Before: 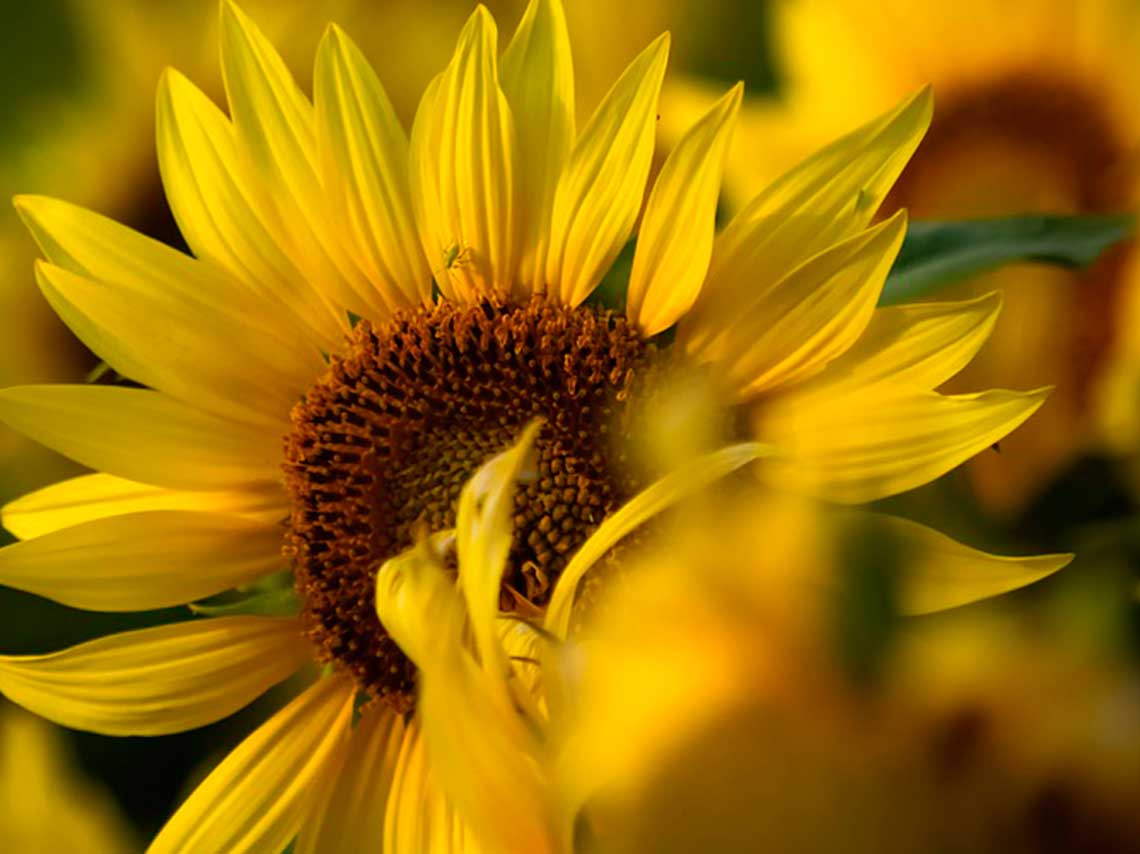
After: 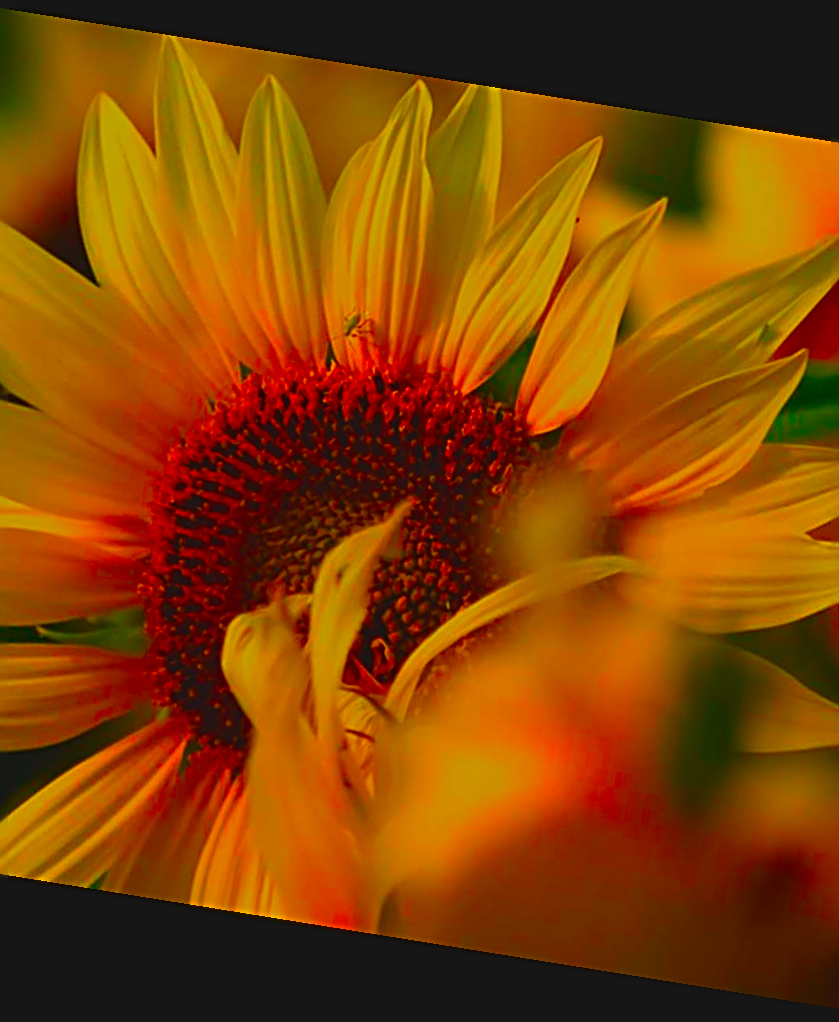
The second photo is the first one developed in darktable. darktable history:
tone equalizer: on, module defaults
sharpen: radius 3.025, amount 0.757
crop and rotate: left 15.055%, right 18.278%
color correction: saturation 3
exposure: black level correction -0.016, exposure -1.018 EV, compensate highlight preservation false
soften: size 10%, saturation 50%, brightness 0.2 EV, mix 10%
rotate and perspective: rotation 9.12°, automatic cropping off
